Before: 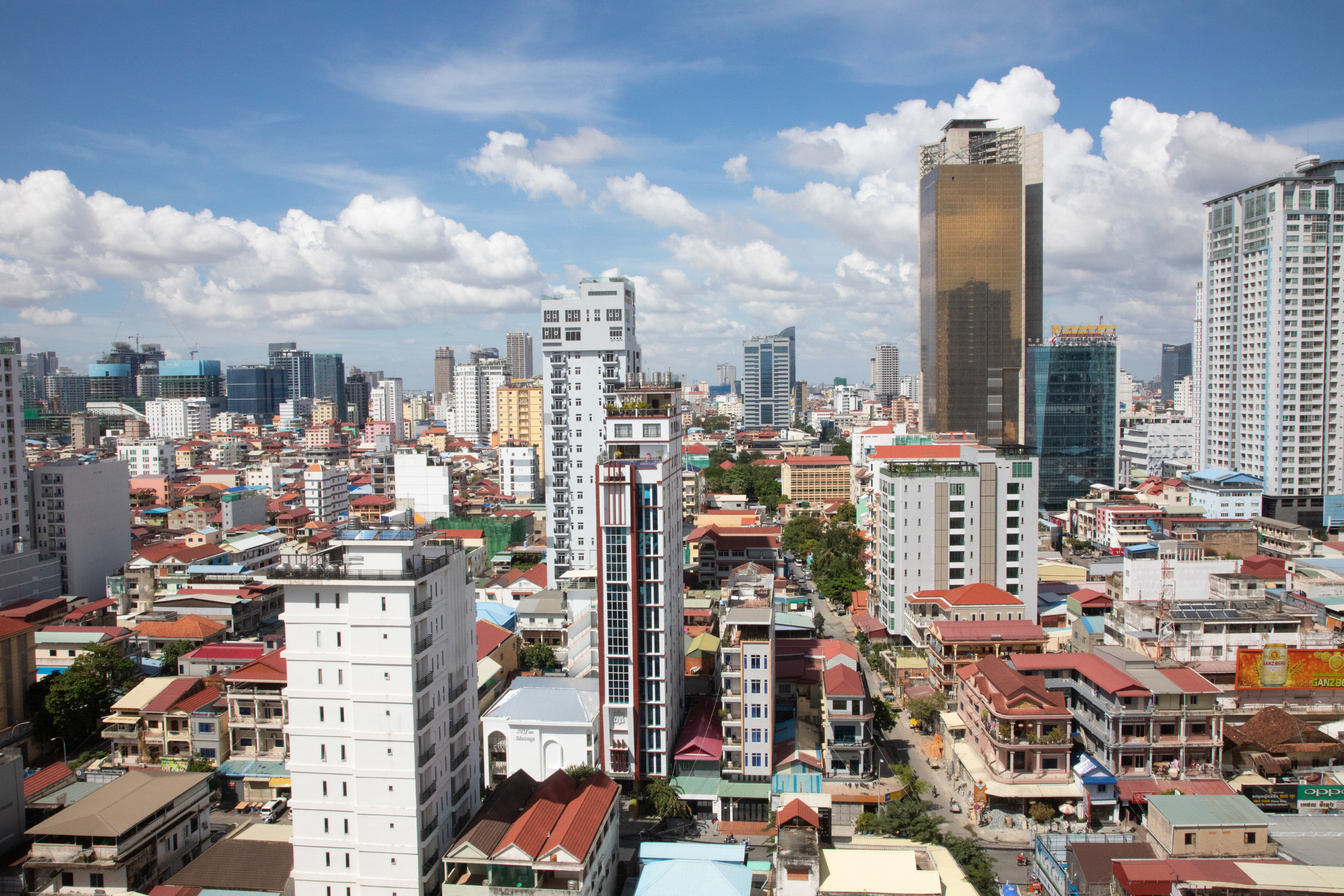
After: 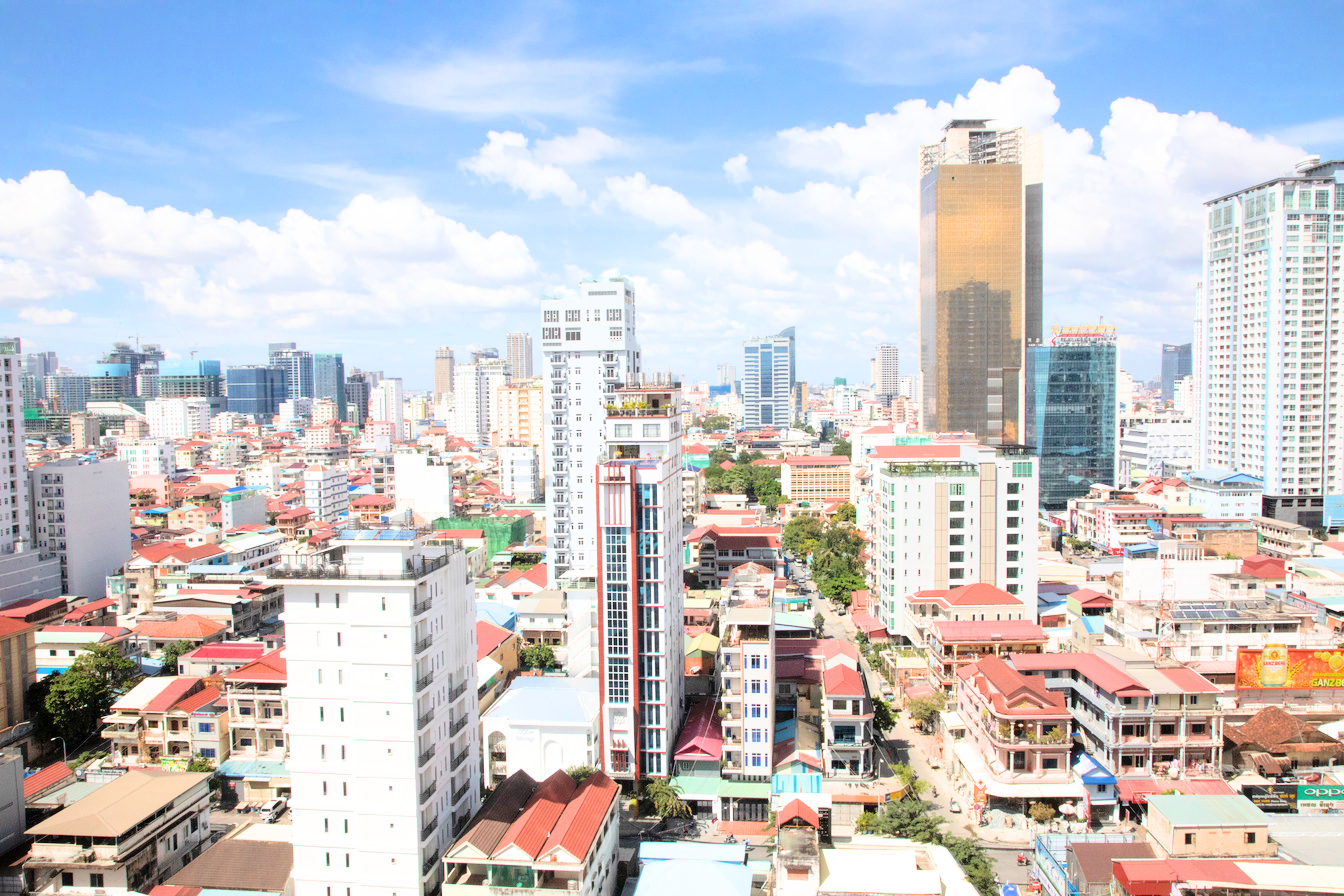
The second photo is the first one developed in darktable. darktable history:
filmic rgb: black relative exposure -7.65 EV, white relative exposure 4.56 EV, threshold 5.94 EV, hardness 3.61, color science v6 (2022), enable highlight reconstruction true
exposure: exposure 2.047 EV, compensate exposure bias true, compensate highlight preservation false
